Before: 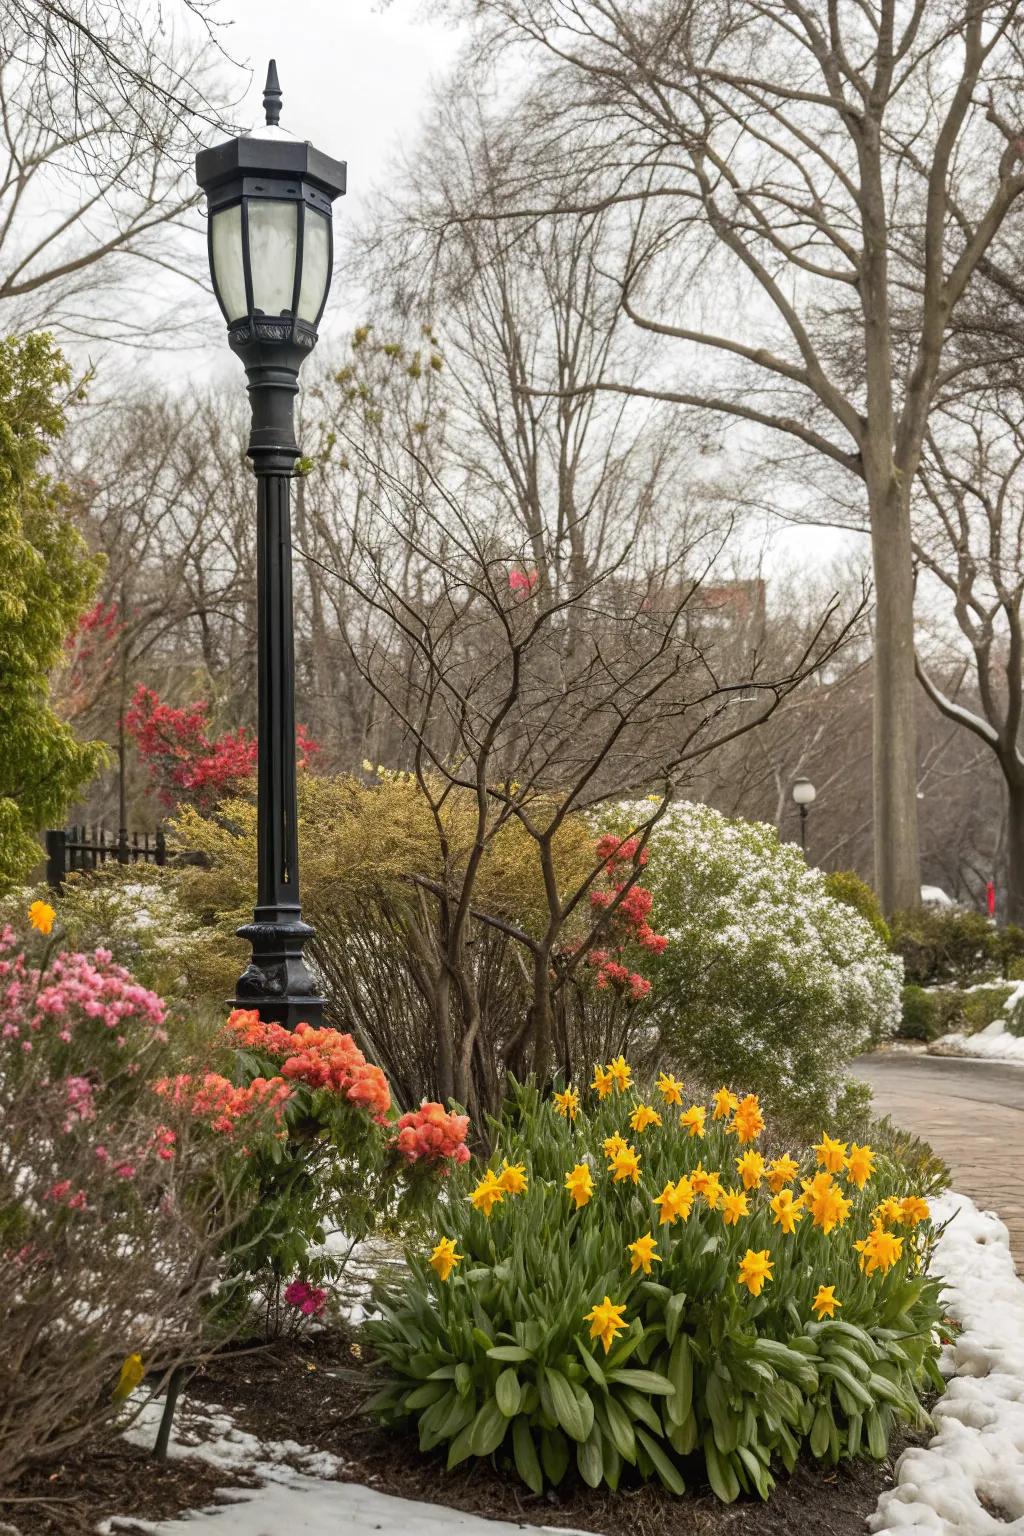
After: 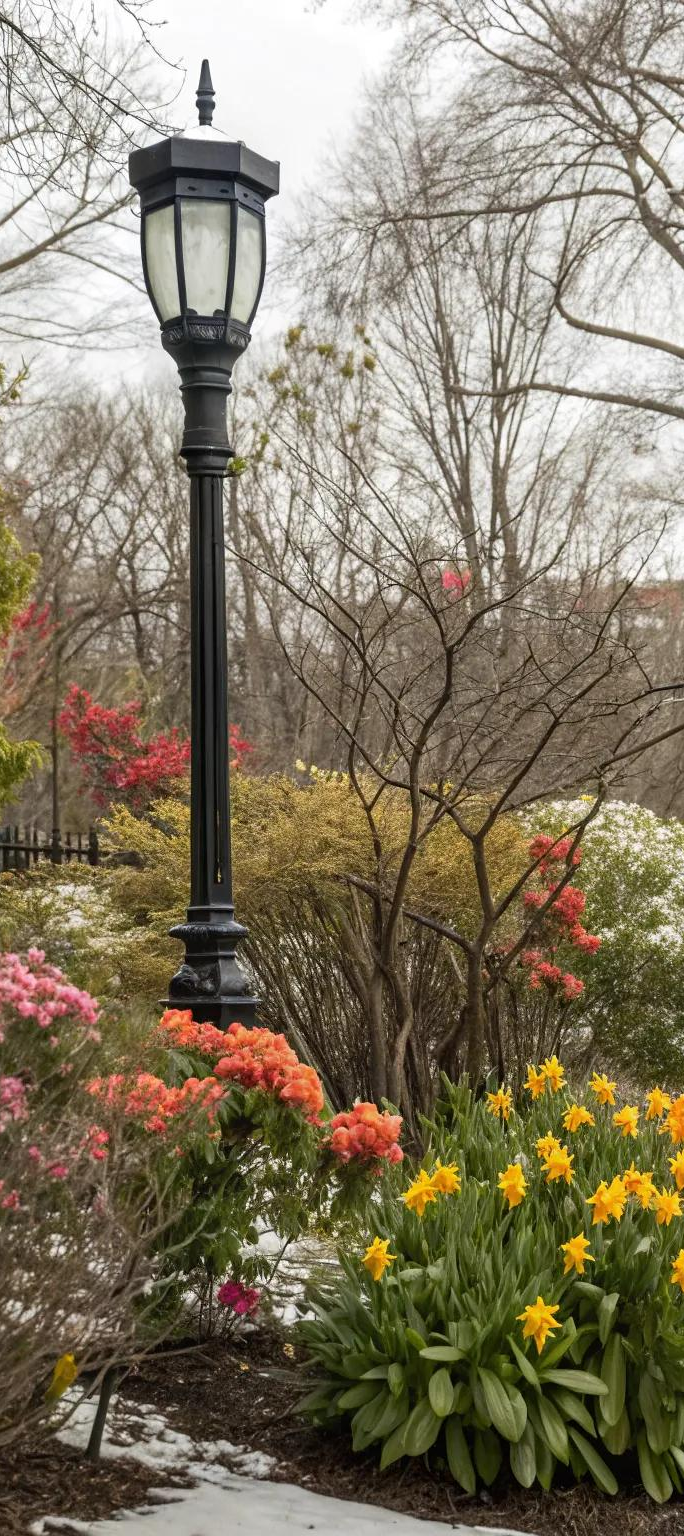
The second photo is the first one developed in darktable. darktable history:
crop and rotate: left 6.635%, right 26.567%
local contrast: mode bilateral grid, contrast 15, coarseness 35, detail 105%, midtone range 0.2
